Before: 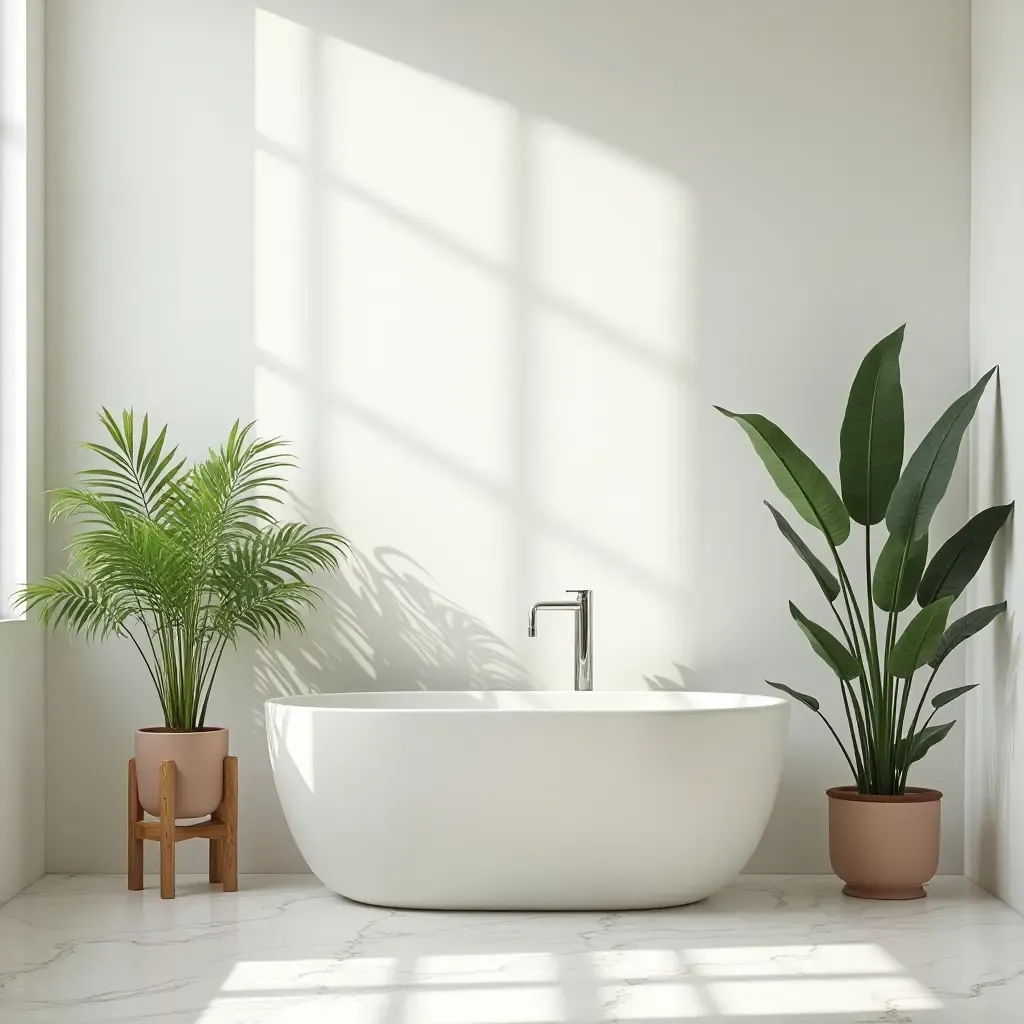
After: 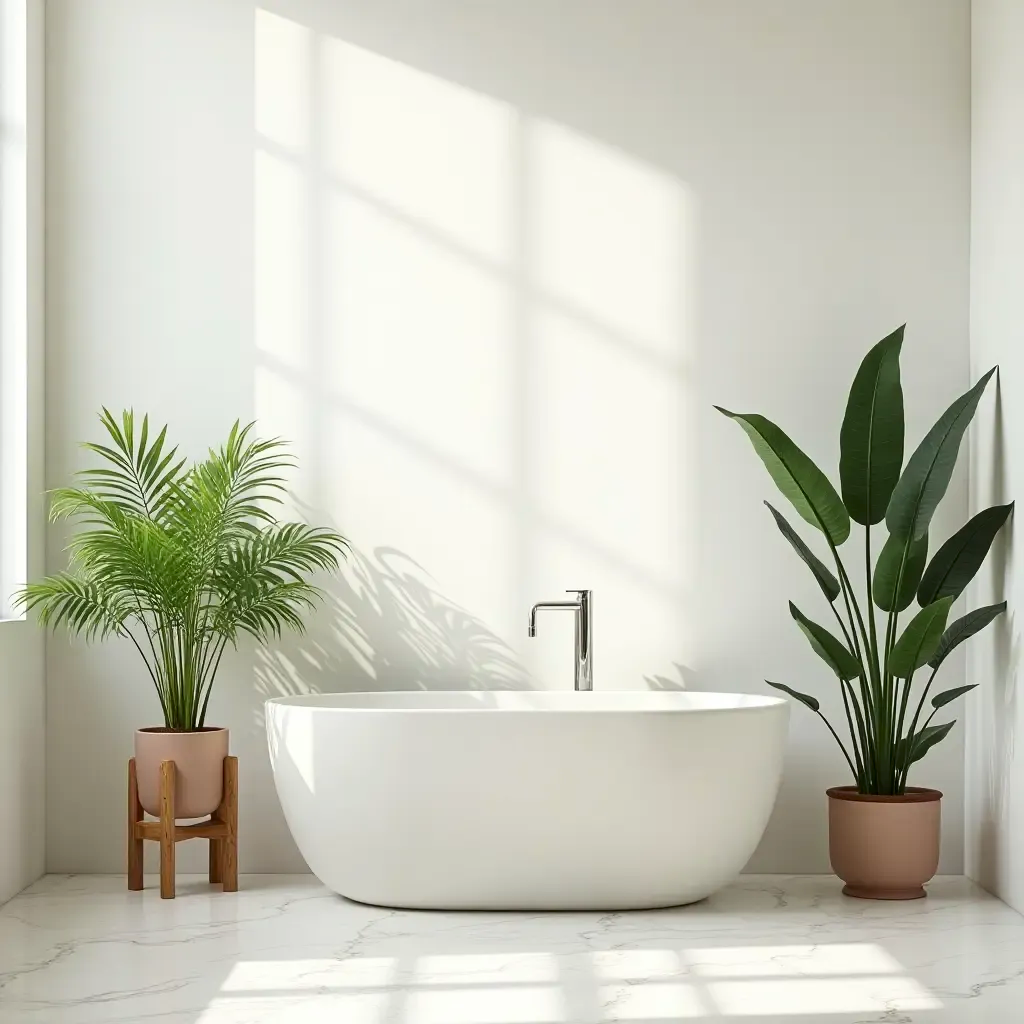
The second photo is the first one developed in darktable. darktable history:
white balance: emerald 1
contrast brightness saturation: contrast 0.15, brightness -0.01, saturation 0.1
